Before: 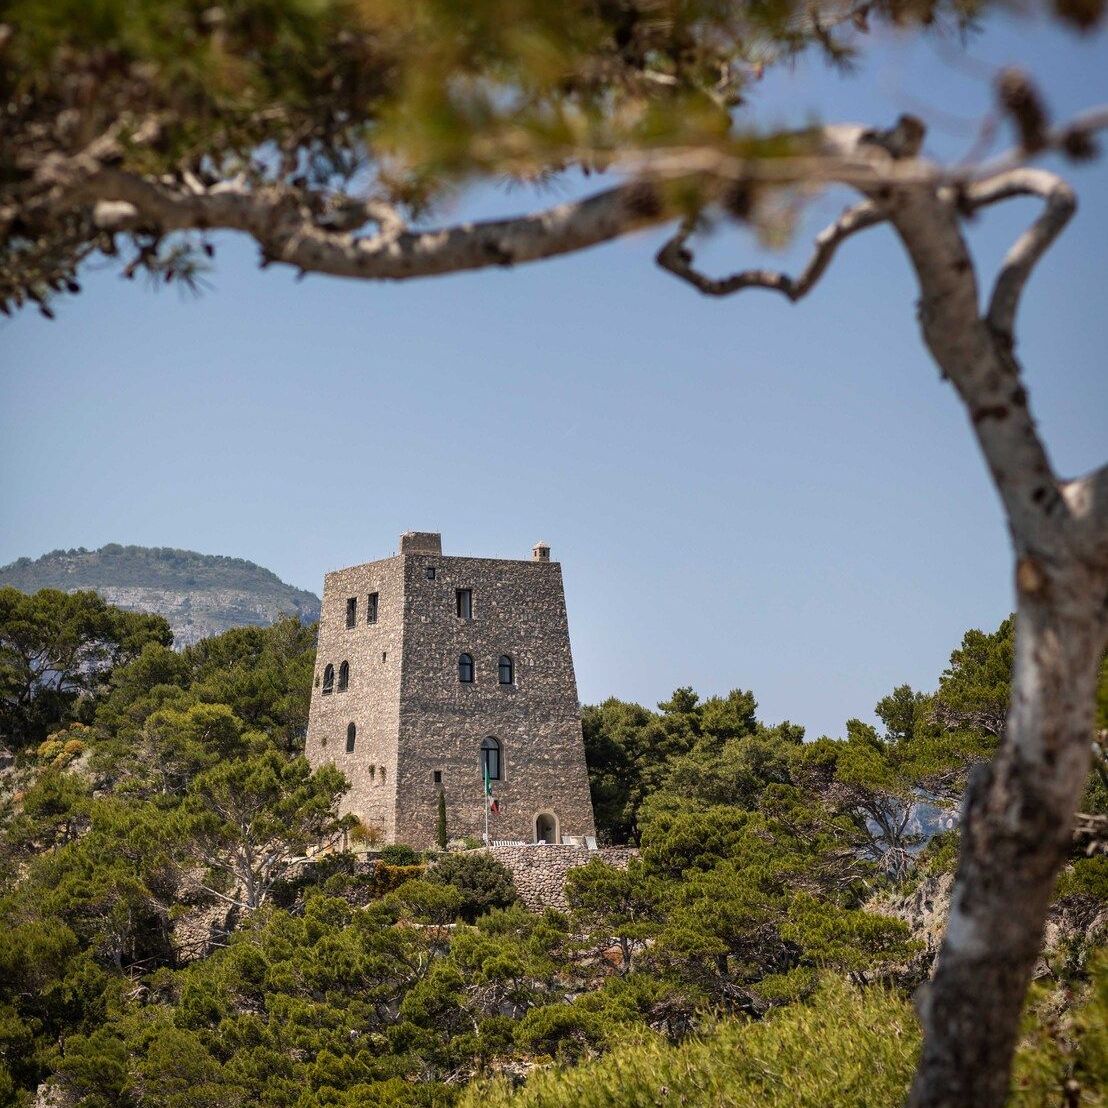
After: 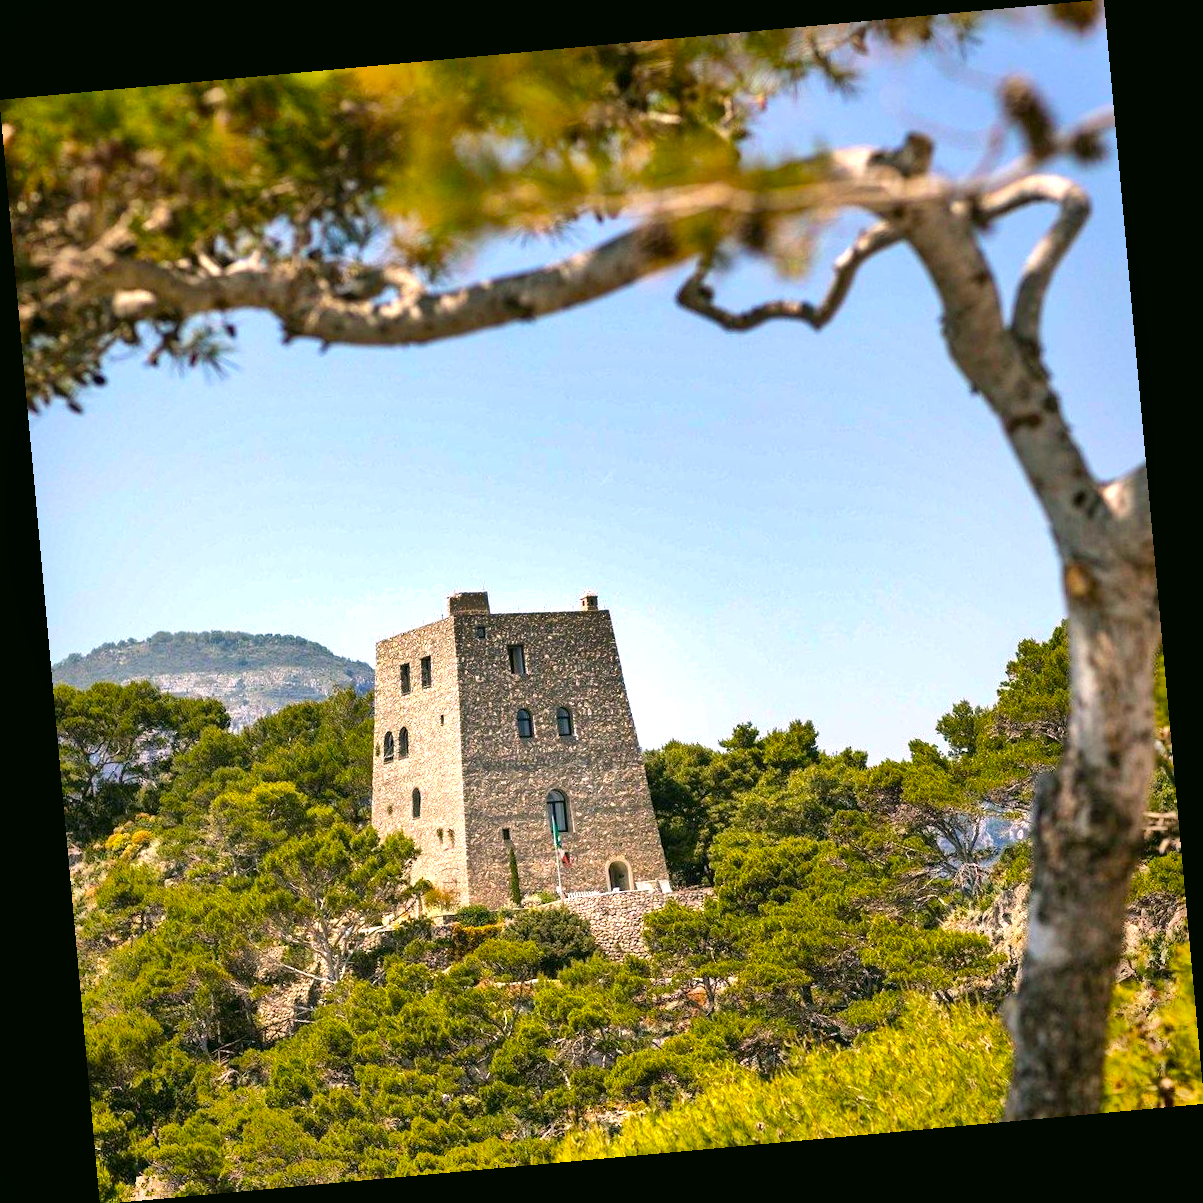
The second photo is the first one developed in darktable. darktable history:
rotate and perspective: rotation -5.2°, automatic cropping off
color balance rgb: linear chroma grading › global chroma 33.4%
exposure: black level correction 0, exposure 0.953 EV, compensate exposure bias true, compensate highlight preservation false
shadows and highlights: soften with gaussian
color correction: highlights a* 4.02, highlights b* 4.98, shadows a* -7.55, shadows b* 4.98
